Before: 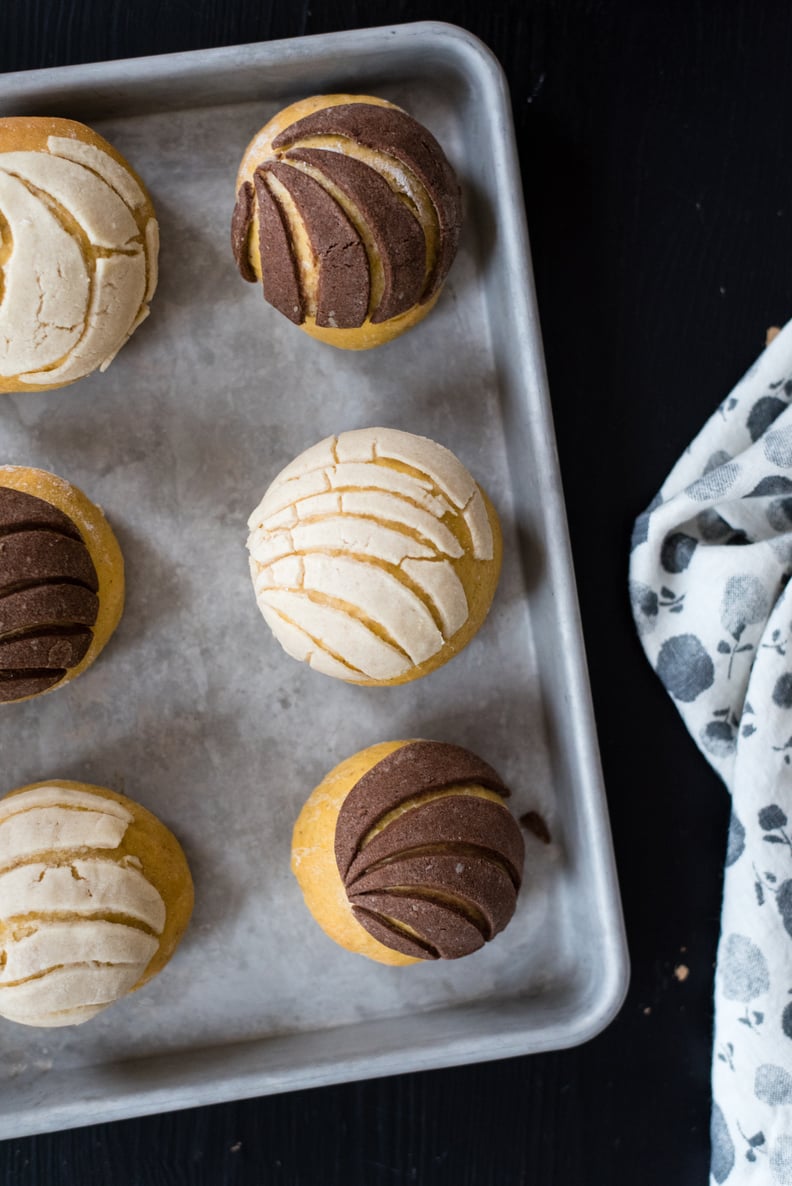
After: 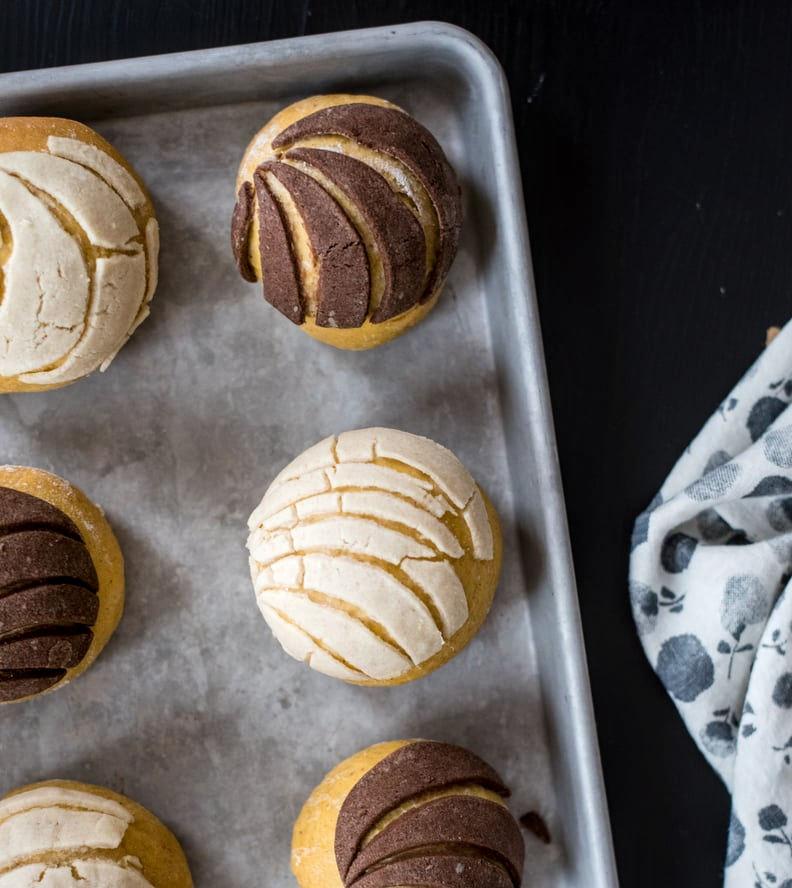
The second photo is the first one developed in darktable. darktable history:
local contrast: on, module defaults
crop: bottom 24.967%
